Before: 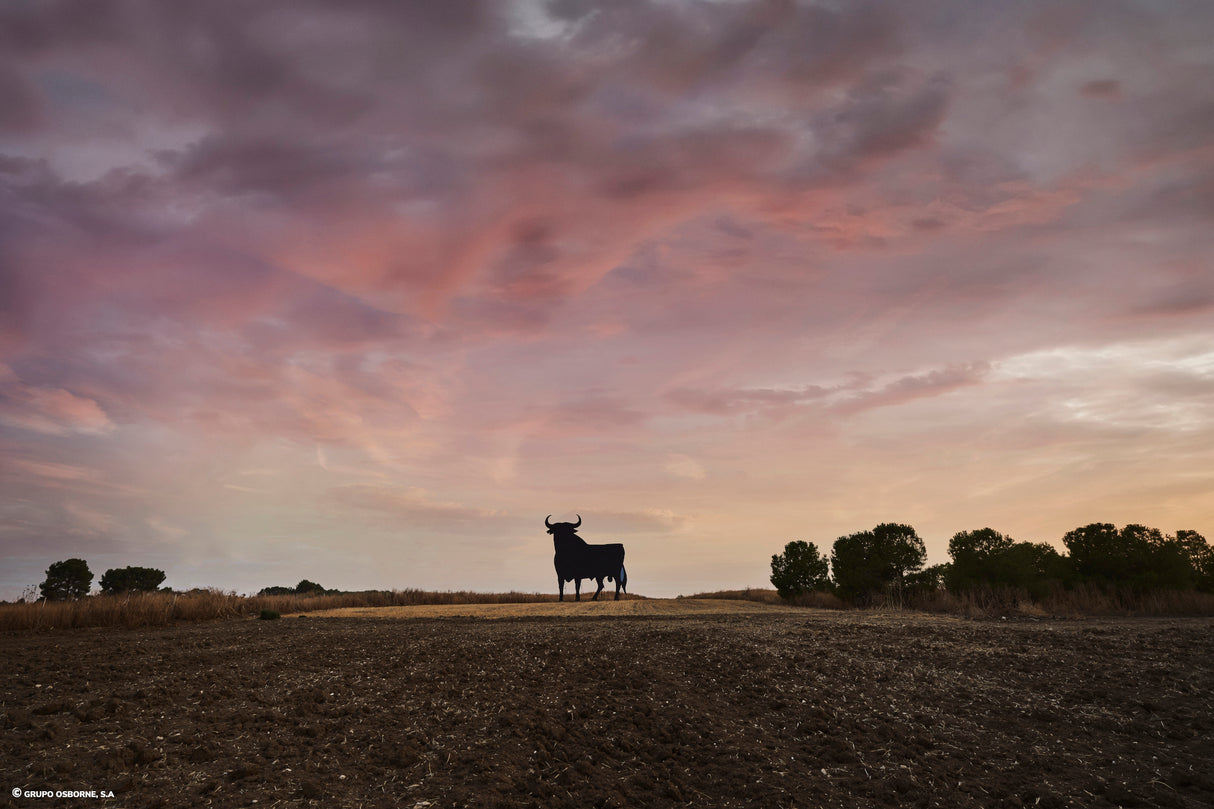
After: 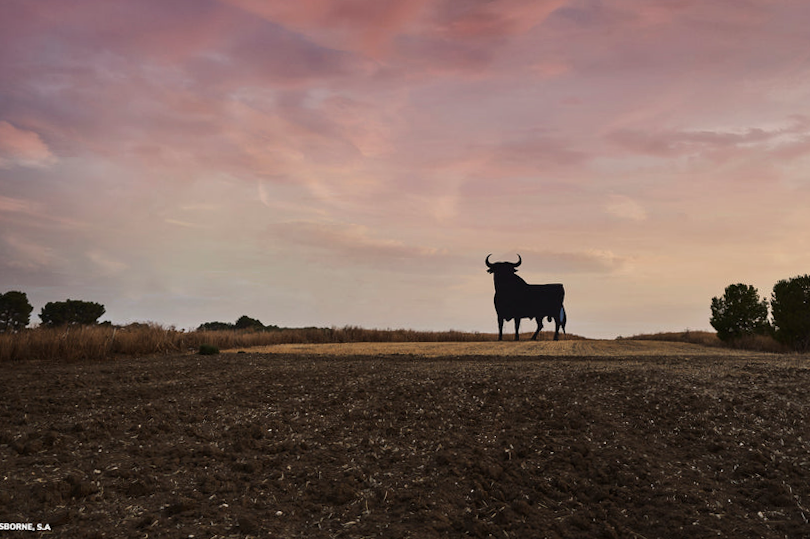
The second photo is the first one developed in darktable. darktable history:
contrast brightness saturation: saturation -0.05
crop and rotate: angle -0.82°, left 3.85%, top 31.828%, right 27.992%
